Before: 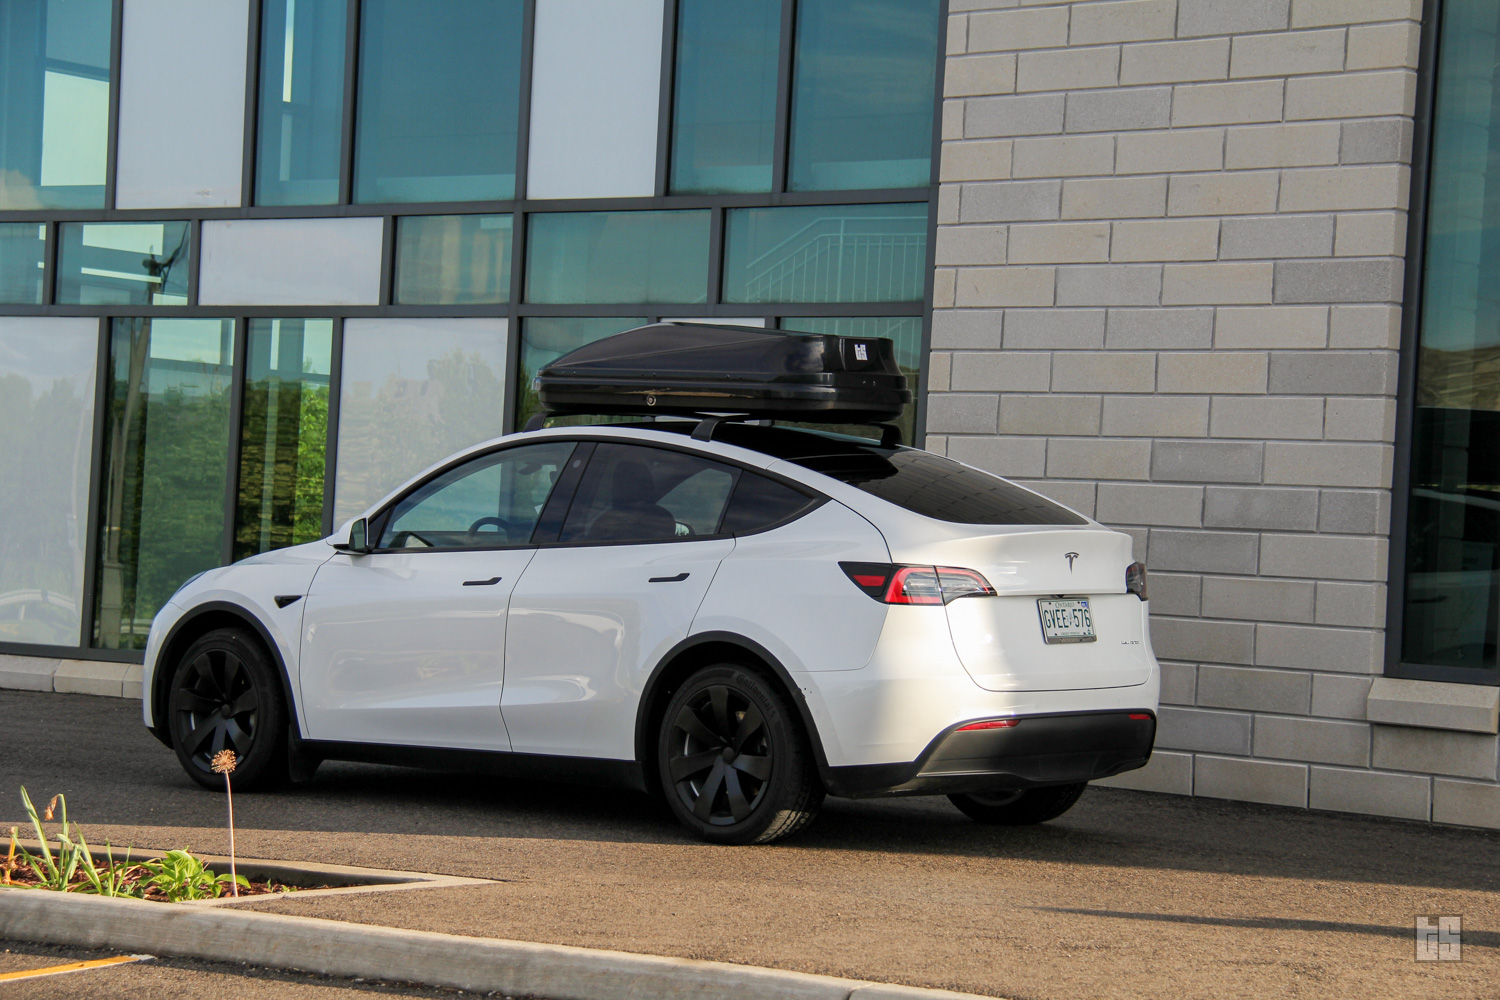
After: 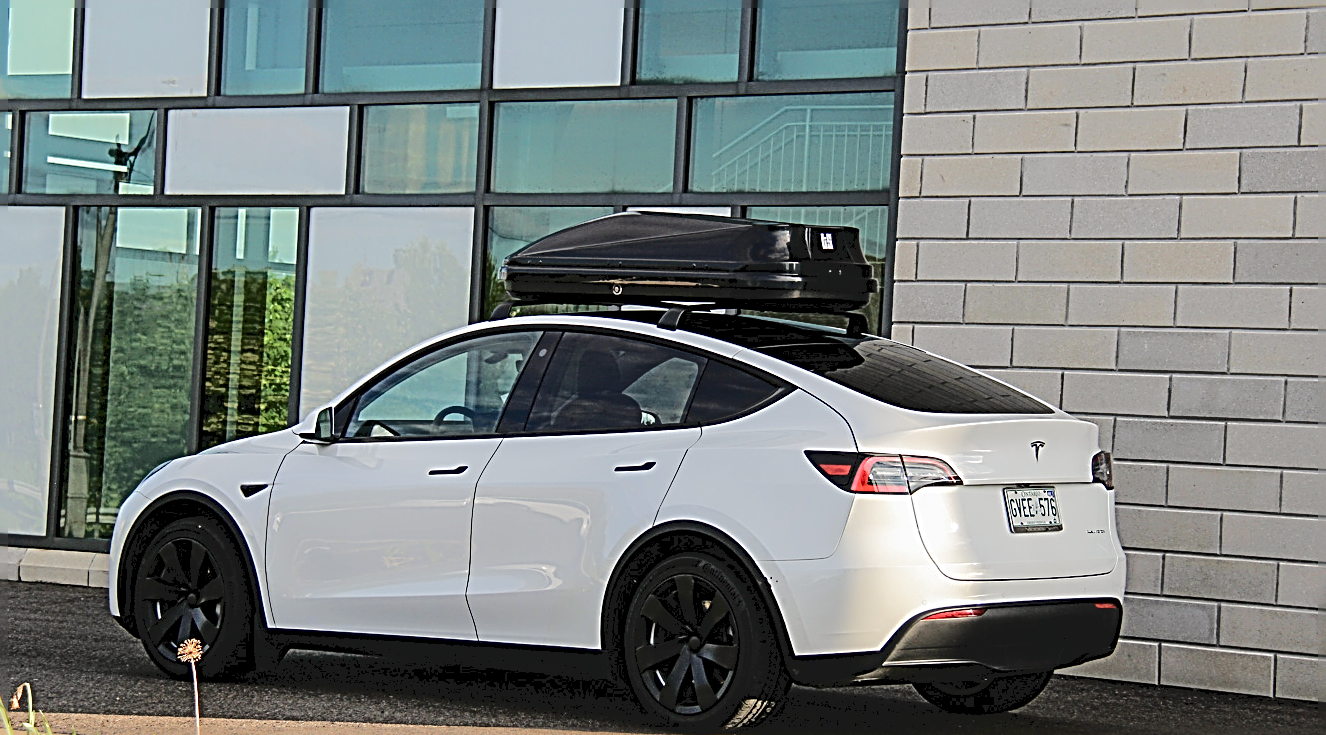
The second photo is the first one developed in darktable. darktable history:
crop and rotate: left 2.31%, top 11.188%, right 9.225%, bottom 15.216%
tone curve: curves: ch0 [(0, 0) (0.003, 0.089) (0.011, 0.089) (0.025, 0.088) (0.044, 0.089) (0.069, 0.094) (0.1, 0.108) (0.136, 0.119) (0.177, 0.147) (0.224, 0.204) (0.277, 0.28) (0.335, 0.389) (0.399, 0.486) (0.468, 0.588) (0.543, 0.647) (0.623, 0.705) (0.709, 0.759) (0.801, 0.815) (0.898, 0.873) (1, 1)], color space Lab, independent channels, preserve colors none
sharpen: radius 3.154, amount 1.728
